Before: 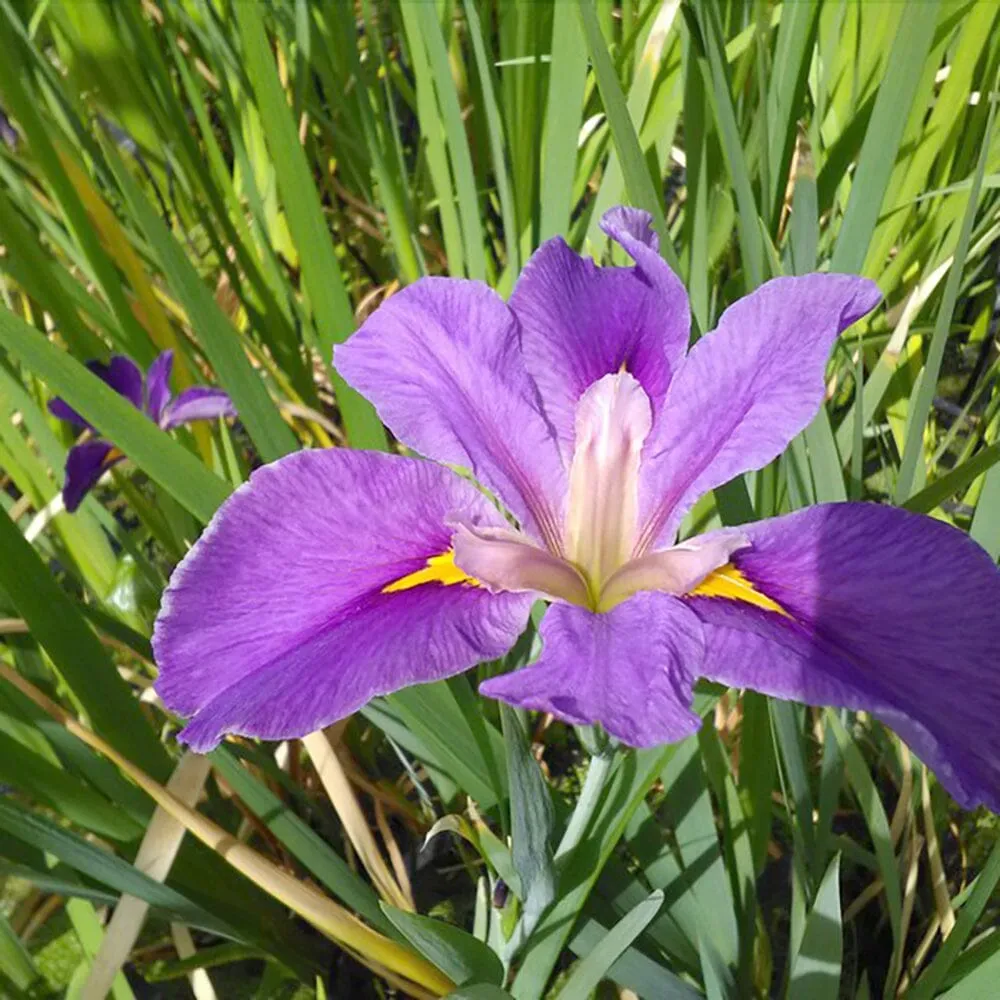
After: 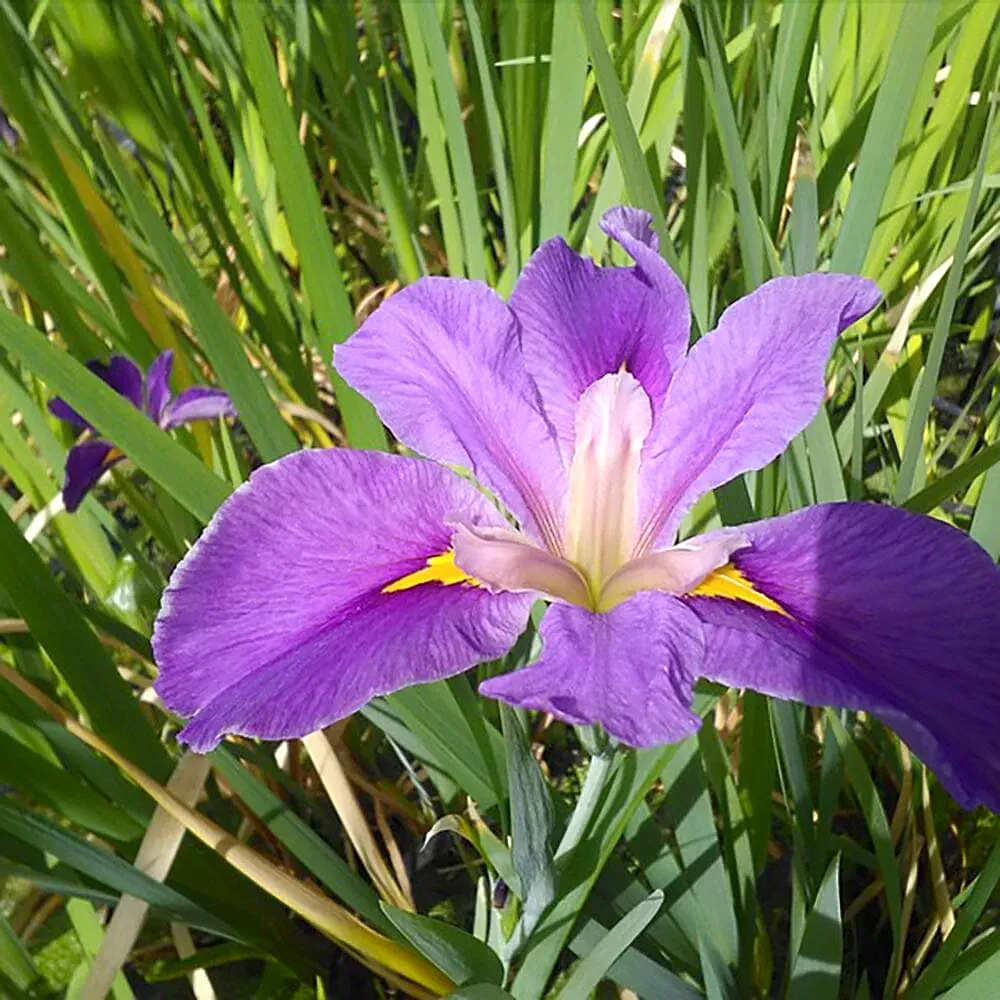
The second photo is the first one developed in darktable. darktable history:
exposure: black level correction 0, compensate exposure bias true, compensate highlight preservation false
sharpen: on, module defaults
shadows and highlights: shadows -90, highlights 90, soften with gaussian
